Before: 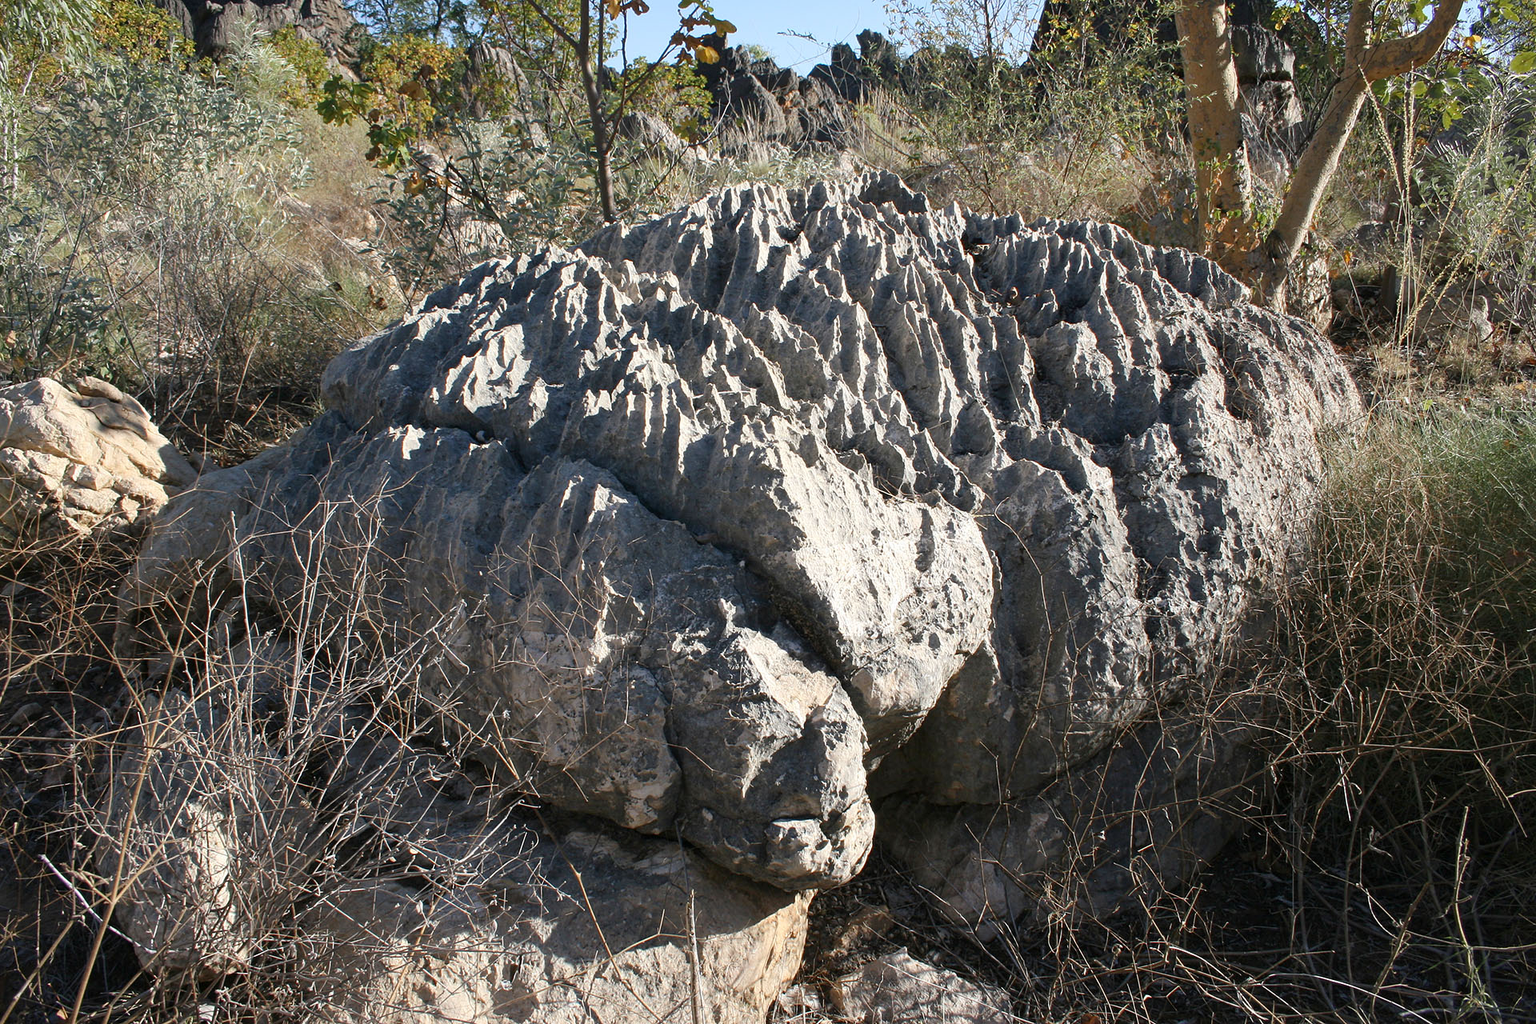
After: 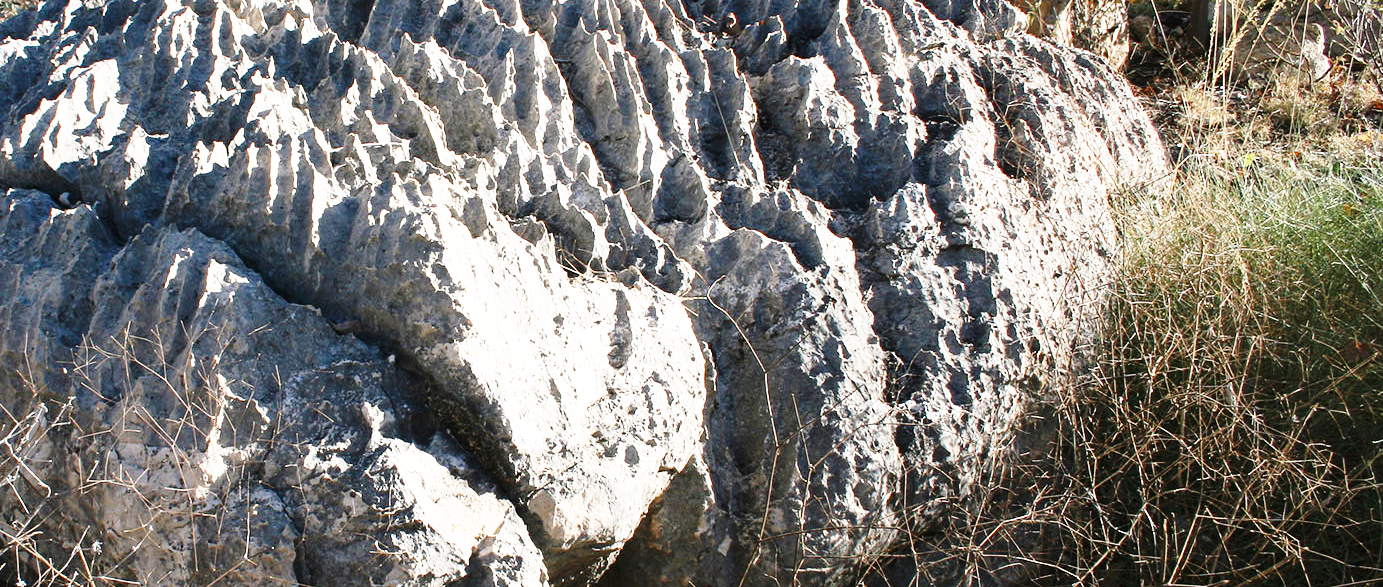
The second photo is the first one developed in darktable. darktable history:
base curve: curves: ch0 [(0, 0) (0.026, 0.03) (0.109, 0.232) (0.351, 0.748) (0.669, 0.968) (1, 1)], preserve colors none
crop and rotate: left 27.938%, top 27.046%, bottom 27.046%
